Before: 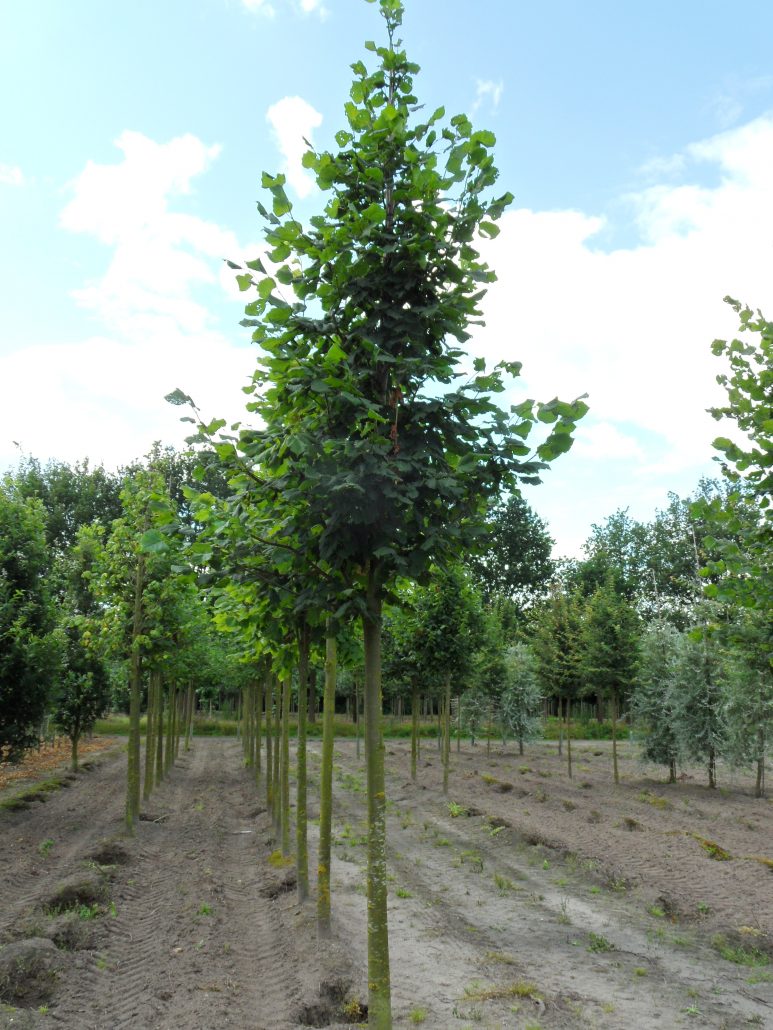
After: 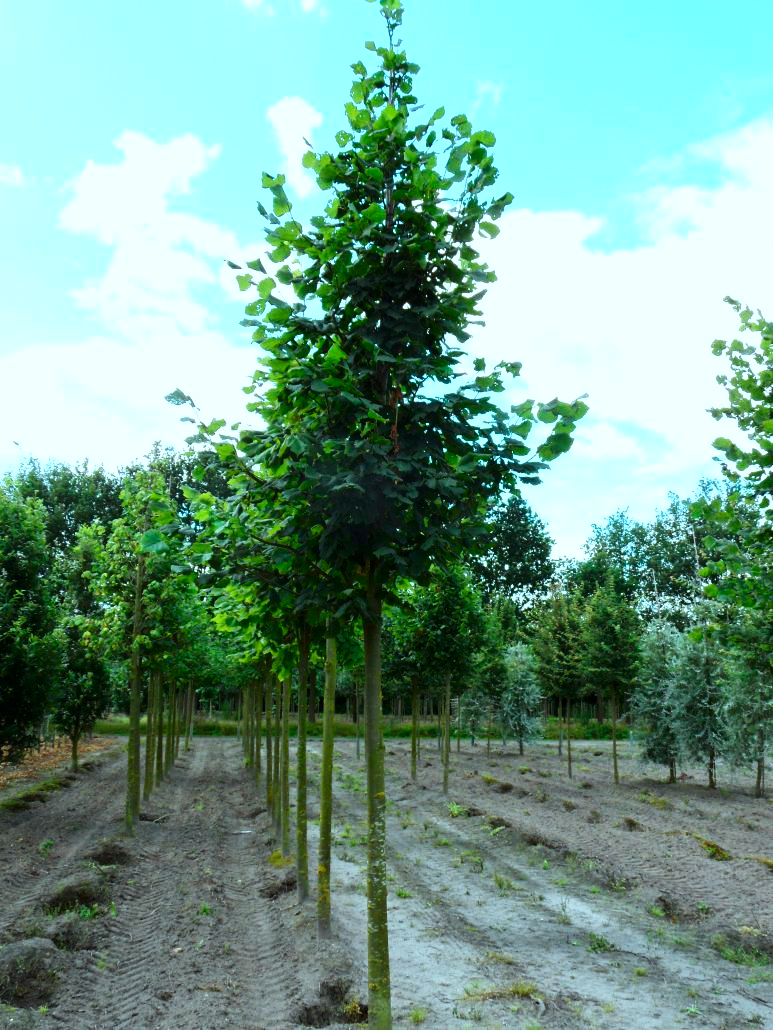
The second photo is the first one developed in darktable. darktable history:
contrast brightness saturation: contrast 0.19, brightness -0.11, saturation 0.21
exposure: exposure 0.4 EV, compensate highlight preservation false
color correction: highlights a* -11.71, highlights b* -15.58
